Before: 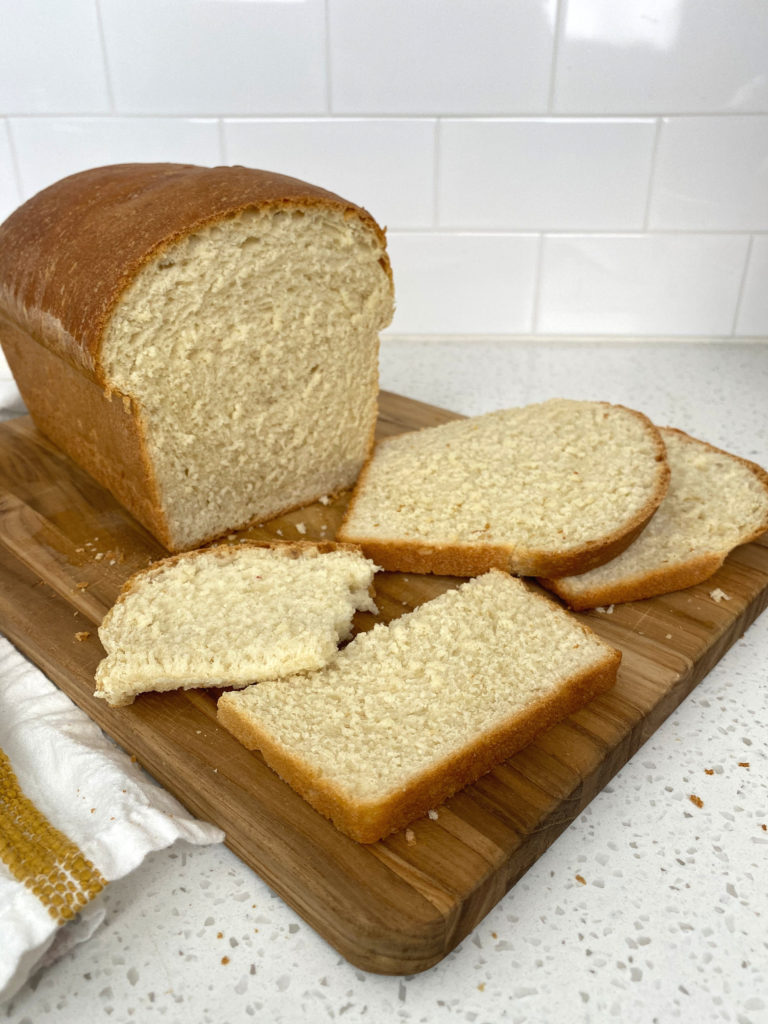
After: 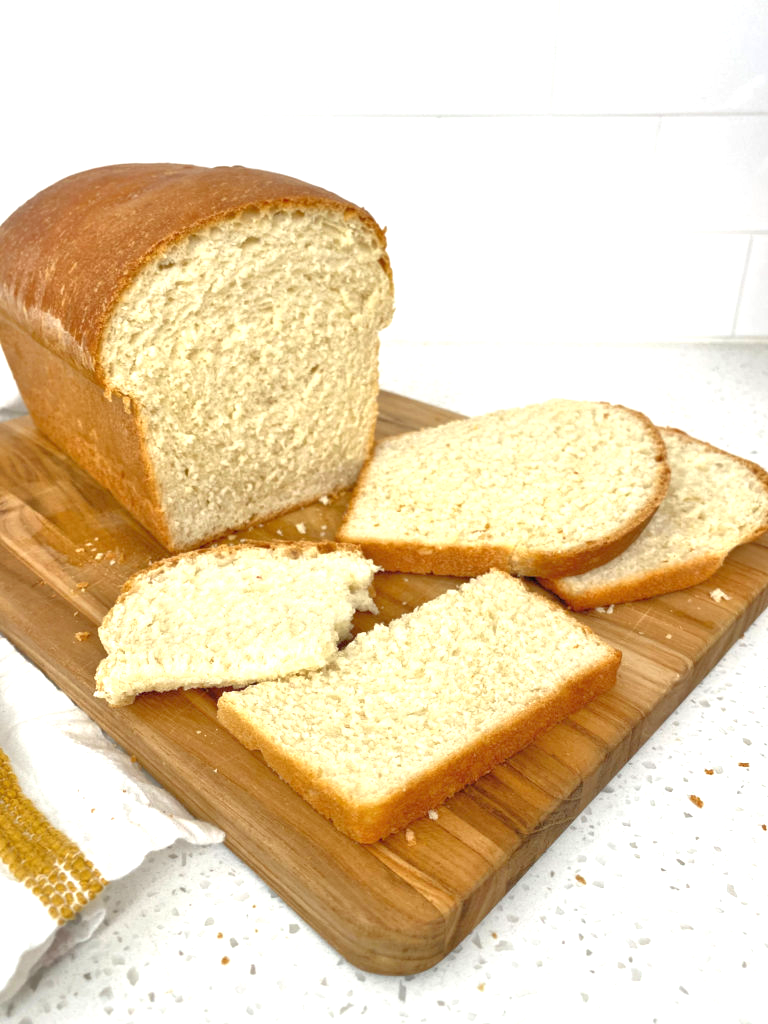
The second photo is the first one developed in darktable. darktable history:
local contrast: mode bilateral grid, contrast 20, coarseness 50, detail 120%, midtone range 0.2
tone equalizer: -7 EV 0.15 EV, -6 EV 0.6 EV, -5 EV 1.15 EV, -4 EV 1.33 EV, -3 EV 1.15 EV, -2 EV 0.6 EV, -1 EV 0.15 EV, mask exposure compensation -0.5 EV
exposure: exposure 0.74 EV, compensate highlight preservation false
